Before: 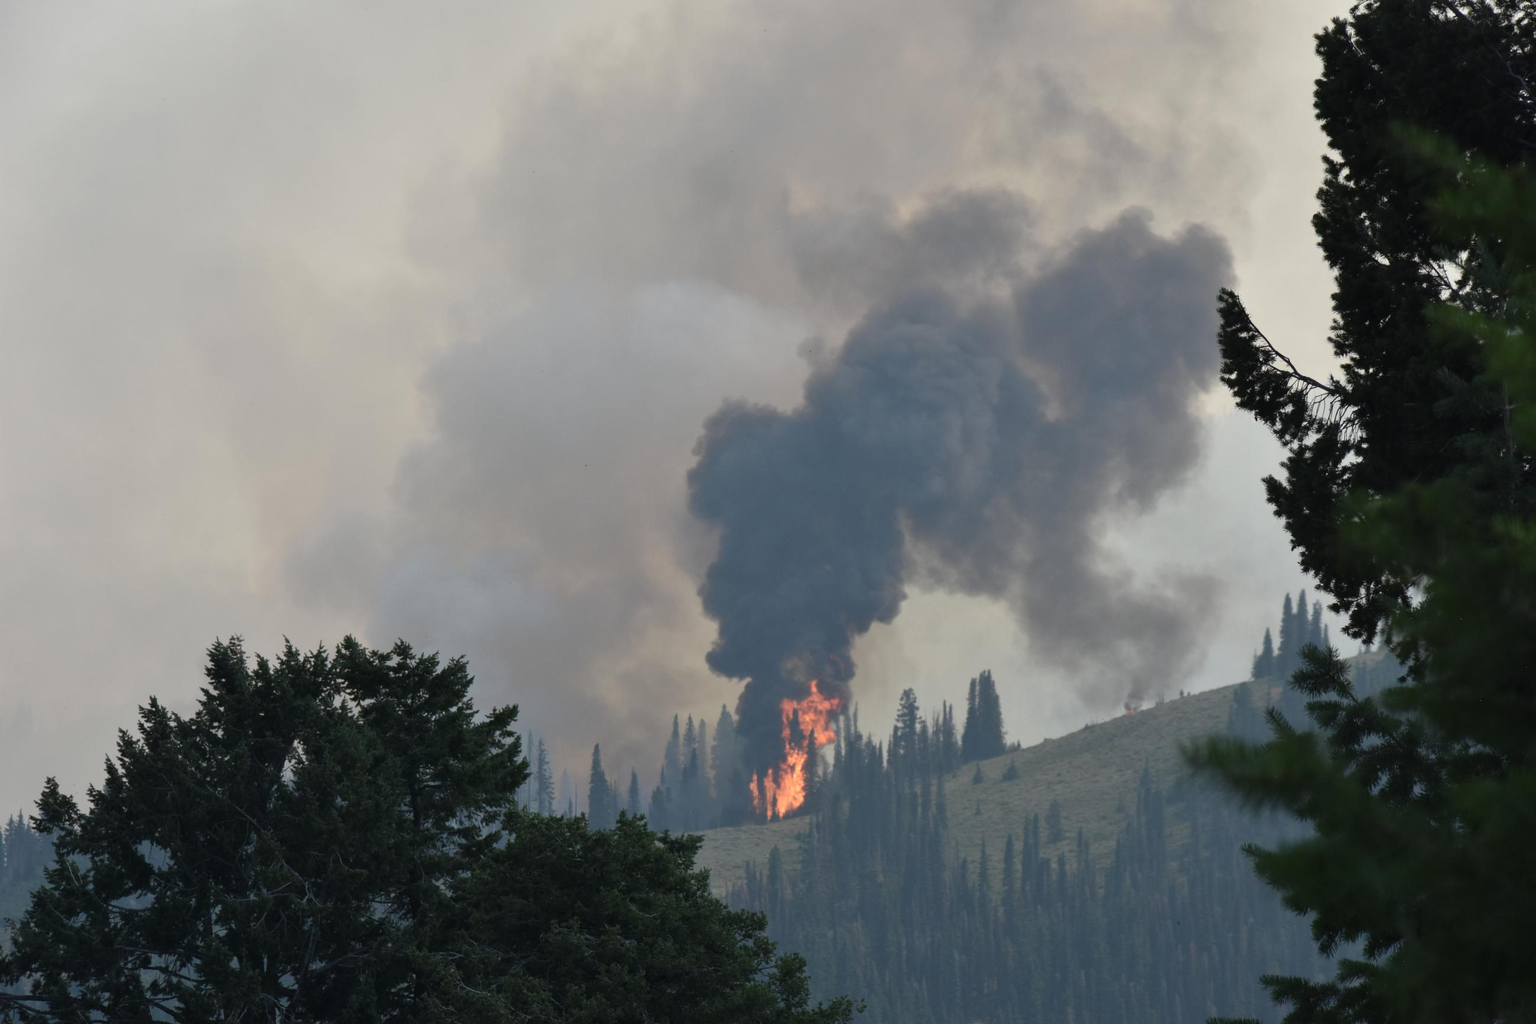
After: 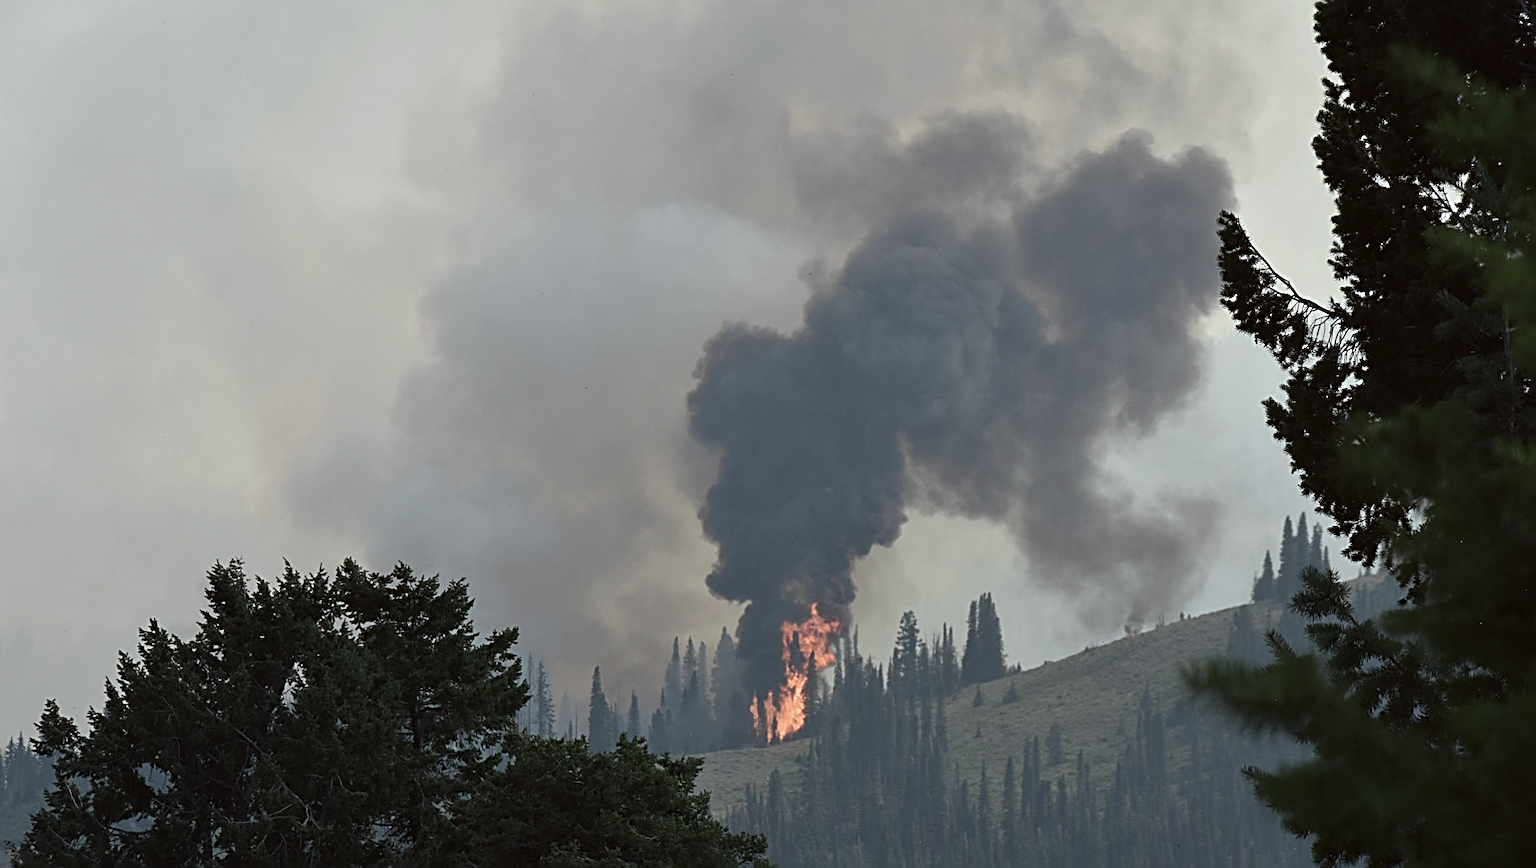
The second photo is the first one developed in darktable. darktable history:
color correction: highlights a* -2.72, highlights b* -2.5, shadows a* 2.15, shadows b* 2.64
sharpen: radius 3.646, amount 0.93
contrast brightness saturation: contrast 0.056, brightness -0.015, saturation -0.212
crop: top 7.565%, bottom 7.558%
tone equalizer: smoothing 1
